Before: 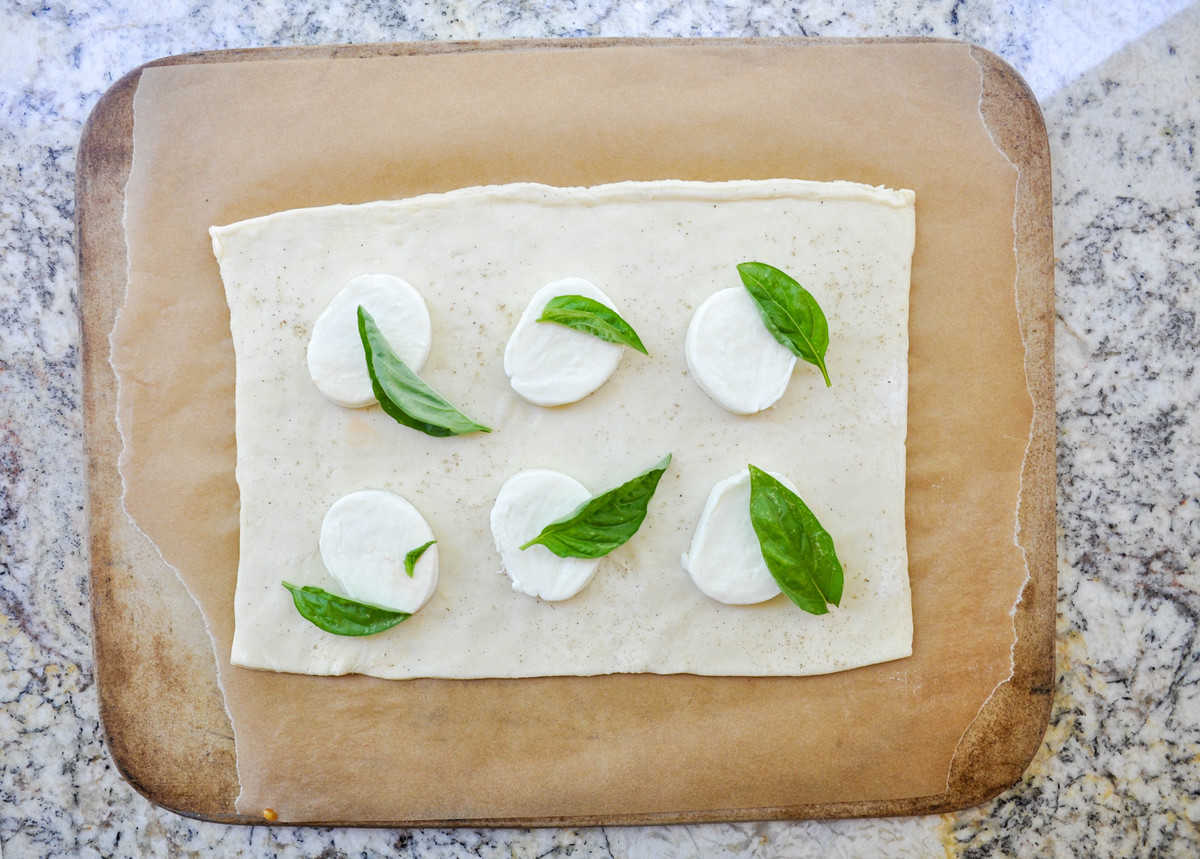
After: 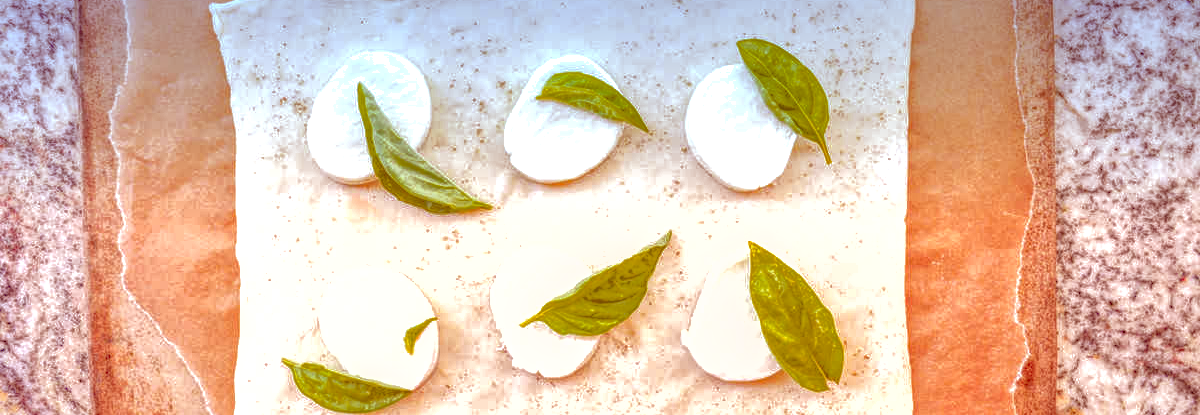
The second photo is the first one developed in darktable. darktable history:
color zones: curves: ch1 [(0.239, 0.552) (0.75, 0.5)]; ch2 [(0.25, 0.462) (0.749, 0.457)], mix 25.94%
exposure: black level correction 0, exposure 0.7 EV, compensate exposure bias true, compensate highlight preservation false
shadows and highlights: on, module defaults
haze removal: adaptive false
graduated density: density 2.02 EV, hardness 44%, rotation 0.374°, offset 8.21, hue 208.8°, saturation 97%
crop and rotate: top 26.056%, bottom 25.543%
color correction: highlights a* 9.03, highlights b* 8.71, shadows a* 40, shadows b* 40, saturation 0.8
local contrast: highlights 20%, shadows 30%, detail 200%, midtone range 0.2
